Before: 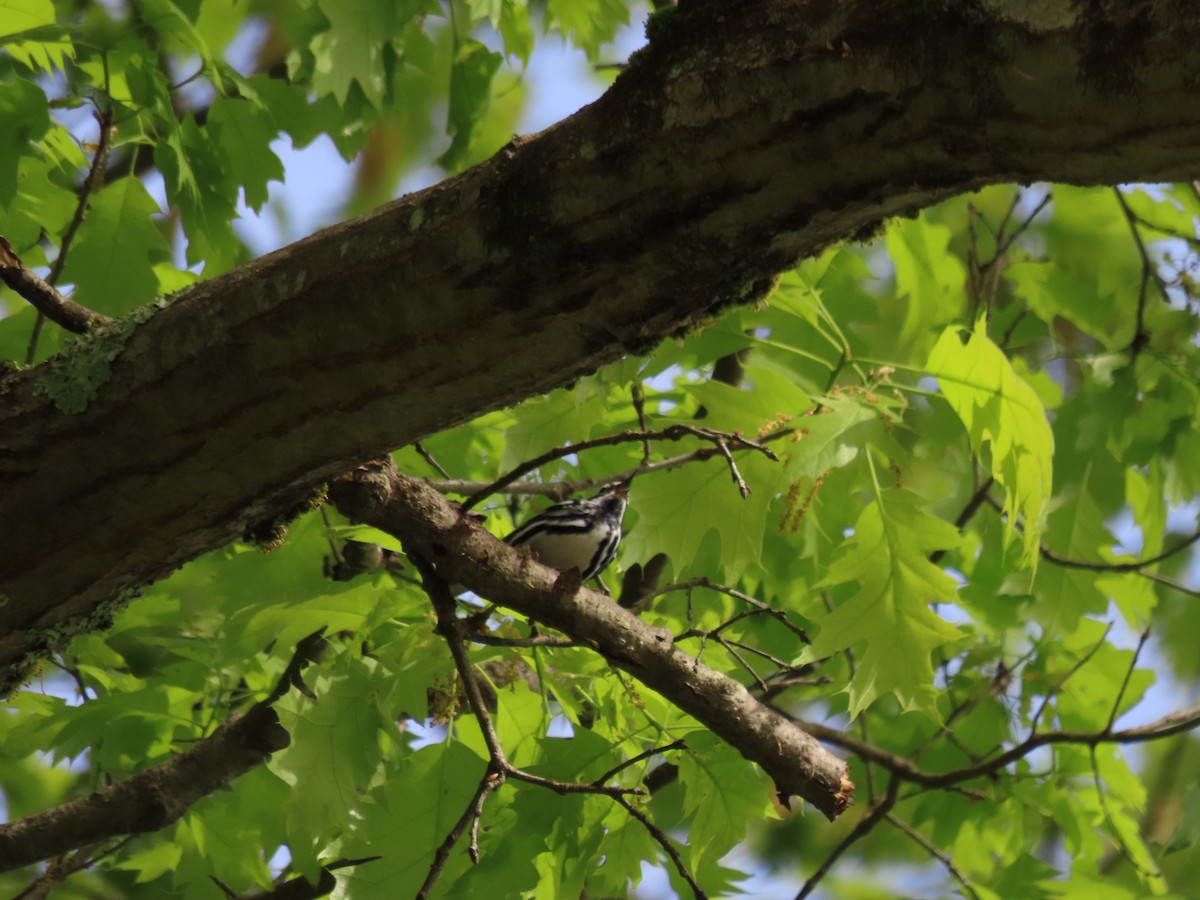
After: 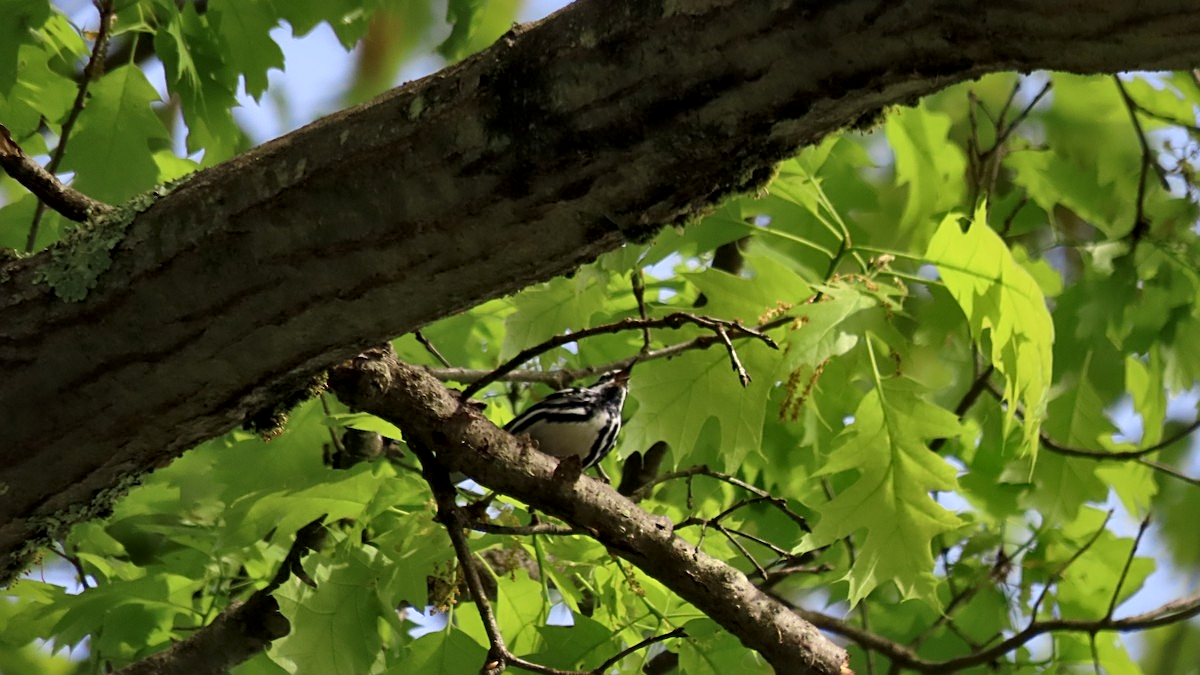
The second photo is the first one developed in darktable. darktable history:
sharpen: on, module defaults
local contrast: mode bilateral grid, contrast 25, coarseness 47, detail 151%, midtone range 0.2
crop and rotate: top 12.5%, bottom 12.5%
